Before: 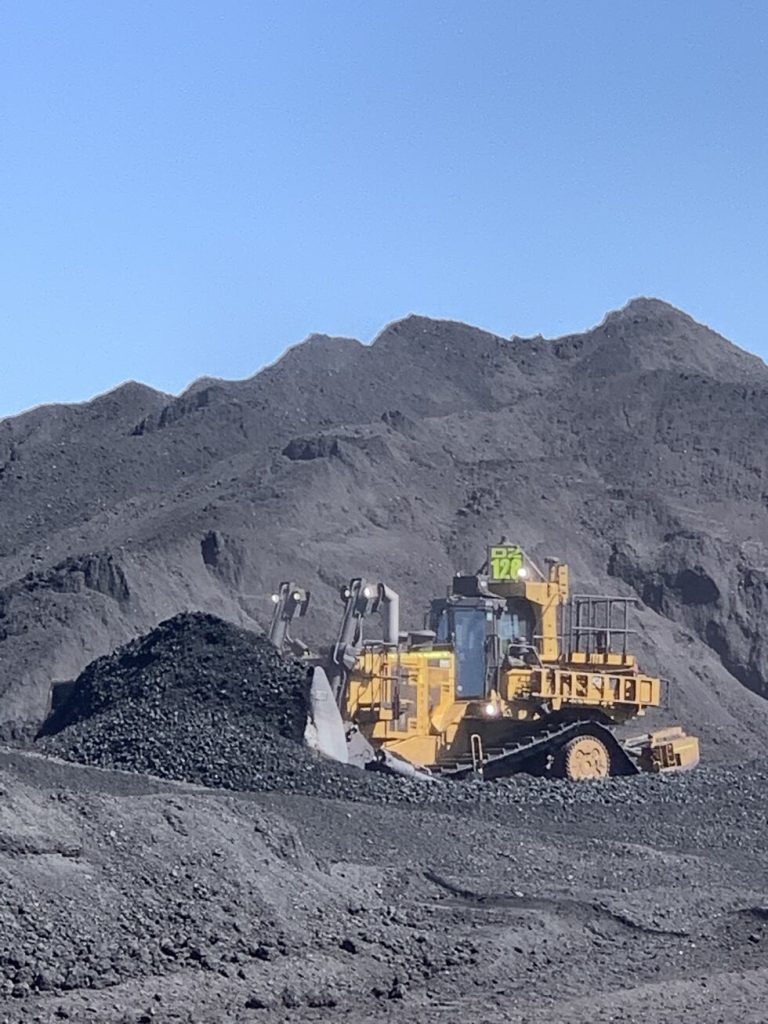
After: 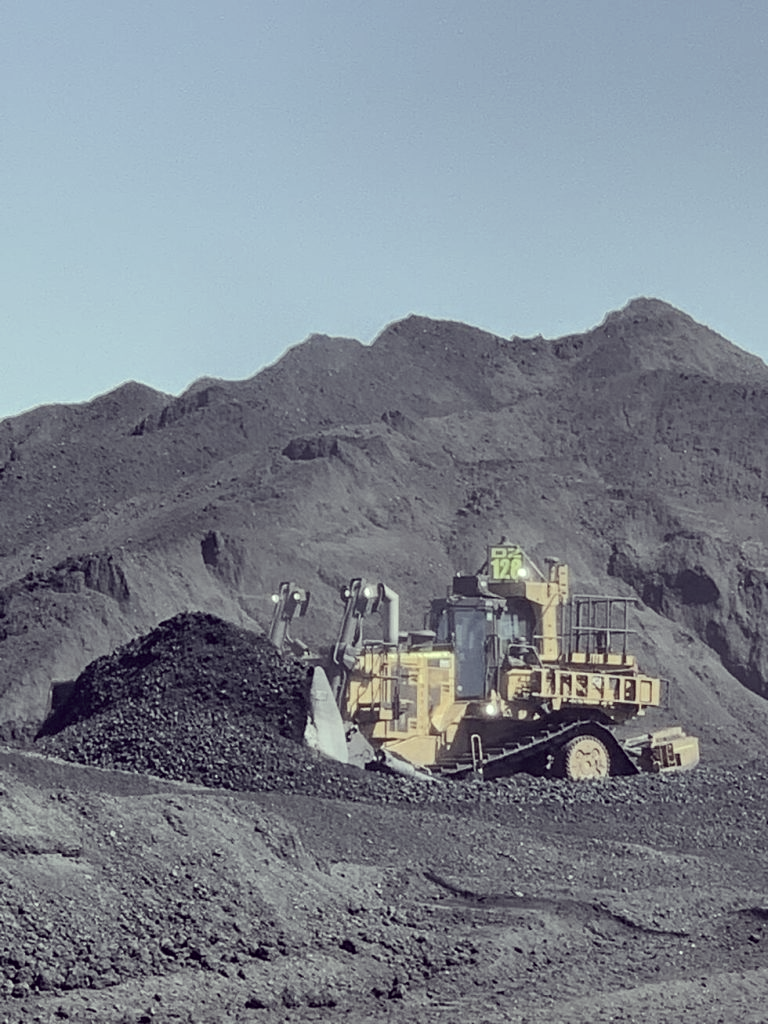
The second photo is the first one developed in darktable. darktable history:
bloom: size 15%, threshold 97%, strength 7%
color correction: highlights a* -20.17, highlights b* 20.27, shadows a* 20.03, shadows b* -20.46, saturation 0.43
contrast equalizer: octaves 7, y [[0.6 ×6], [0.55 ×6], [0 ×6], [0 ×6], [0 ×6]], mix 0.15
